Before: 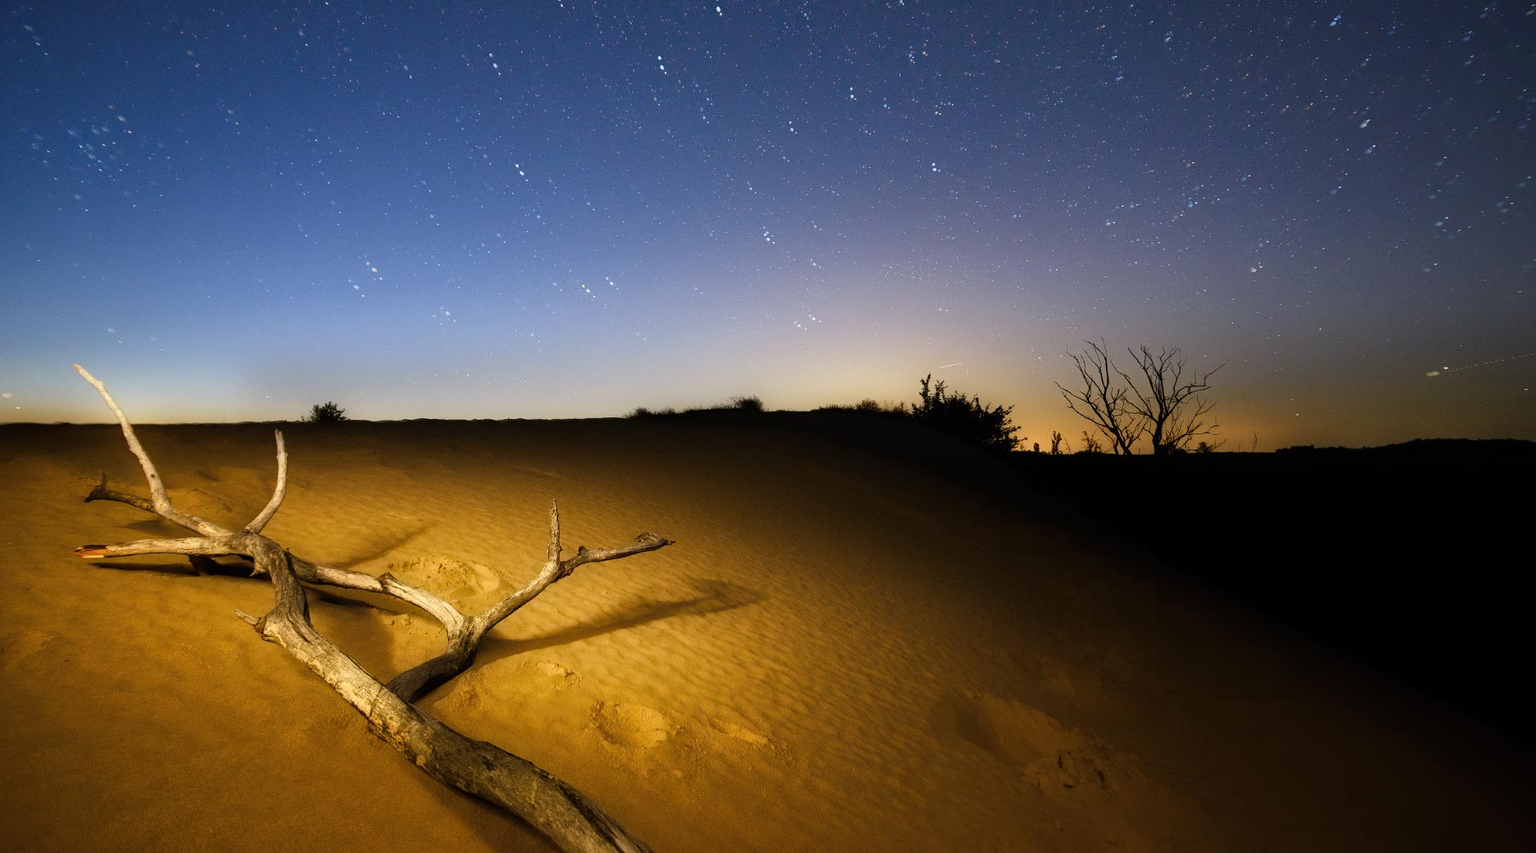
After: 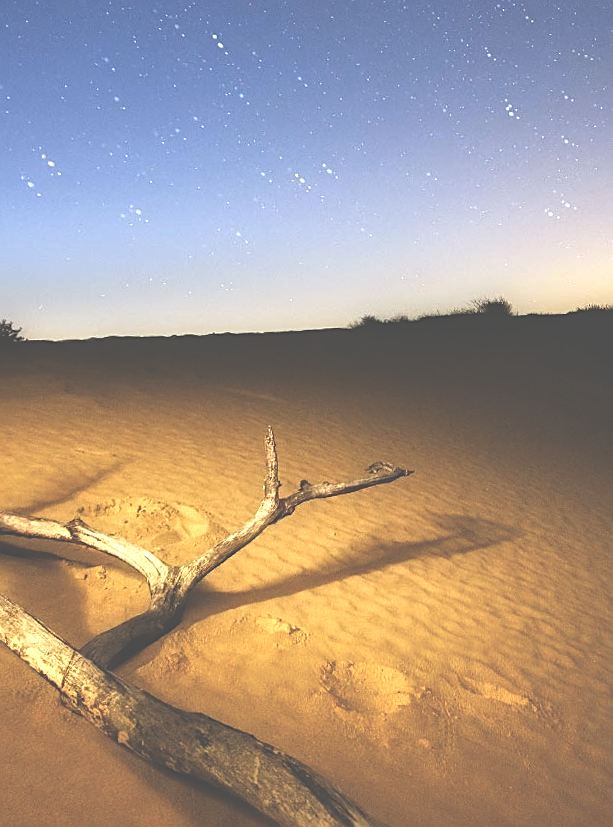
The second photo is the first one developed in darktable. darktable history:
exposure: black level correction -0.071, exposure 0.5 EV, compensate highlight preservation false
local contrast: highlights 25%, shadows 75%, midtone range 0.75
crop and rotate: left 21.77%, top 18.528%, right 44.676%, bottom 2.997%
rotate and perspective: rotation -1.75°, automatic cropping off
sharpen: on, module defaults
